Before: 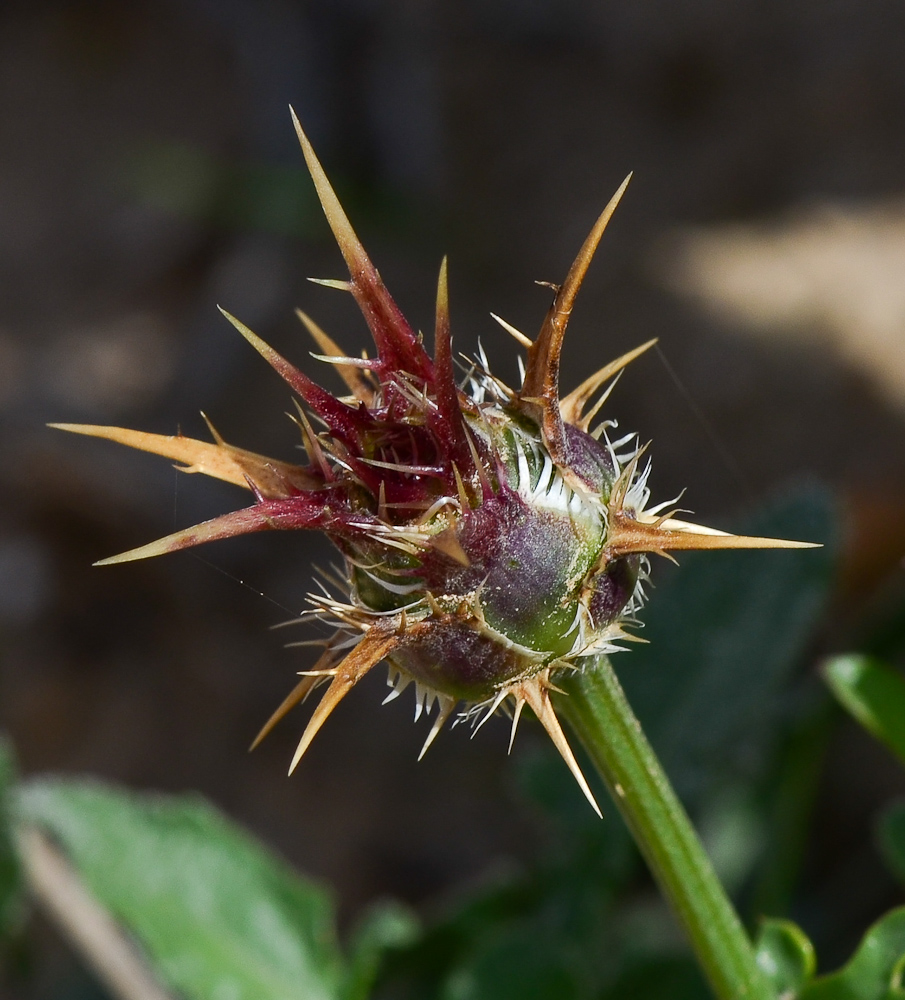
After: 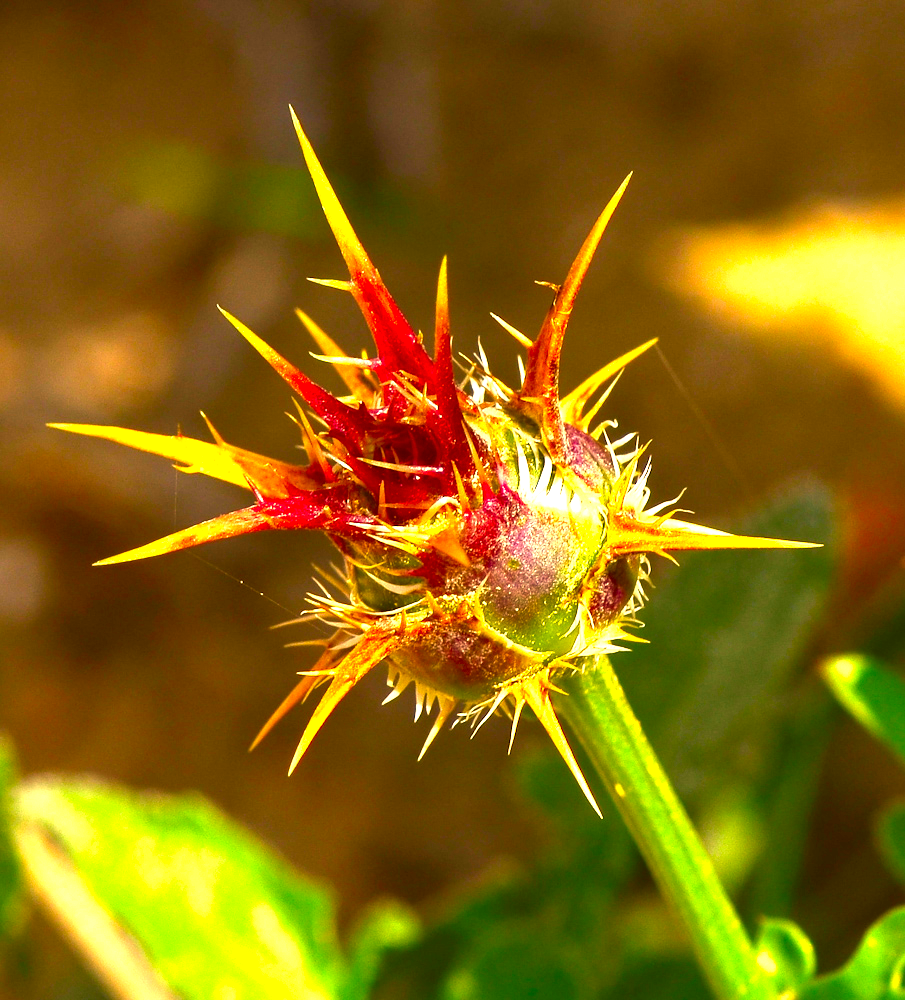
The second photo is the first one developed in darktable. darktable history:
exposure: black level correction 0, exposure 1.895 EV, compensate highlight preservation false
tone equalizer: edges refinement/feathering 500, mask exposure compensation -1.57 EV, preserve details no
color correction: highlights a* 11.19, highlights b* 30.15, shadows a* 2.69, shadows b* 16.84, saturation 1.73
